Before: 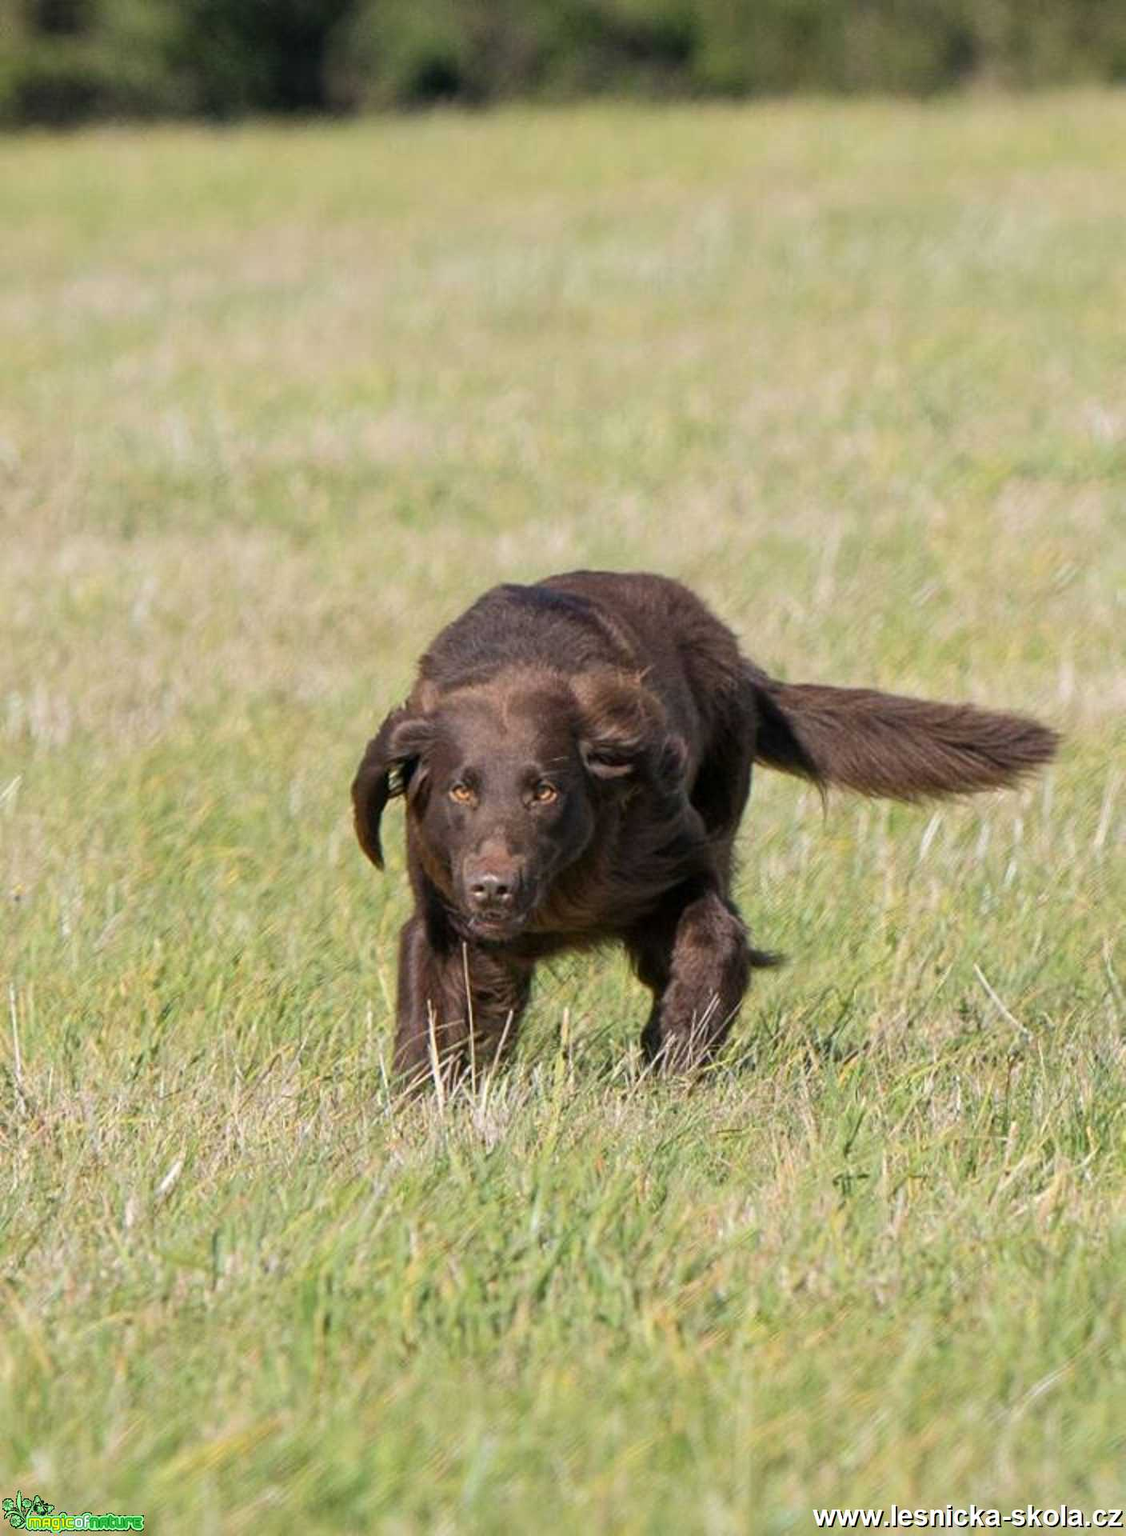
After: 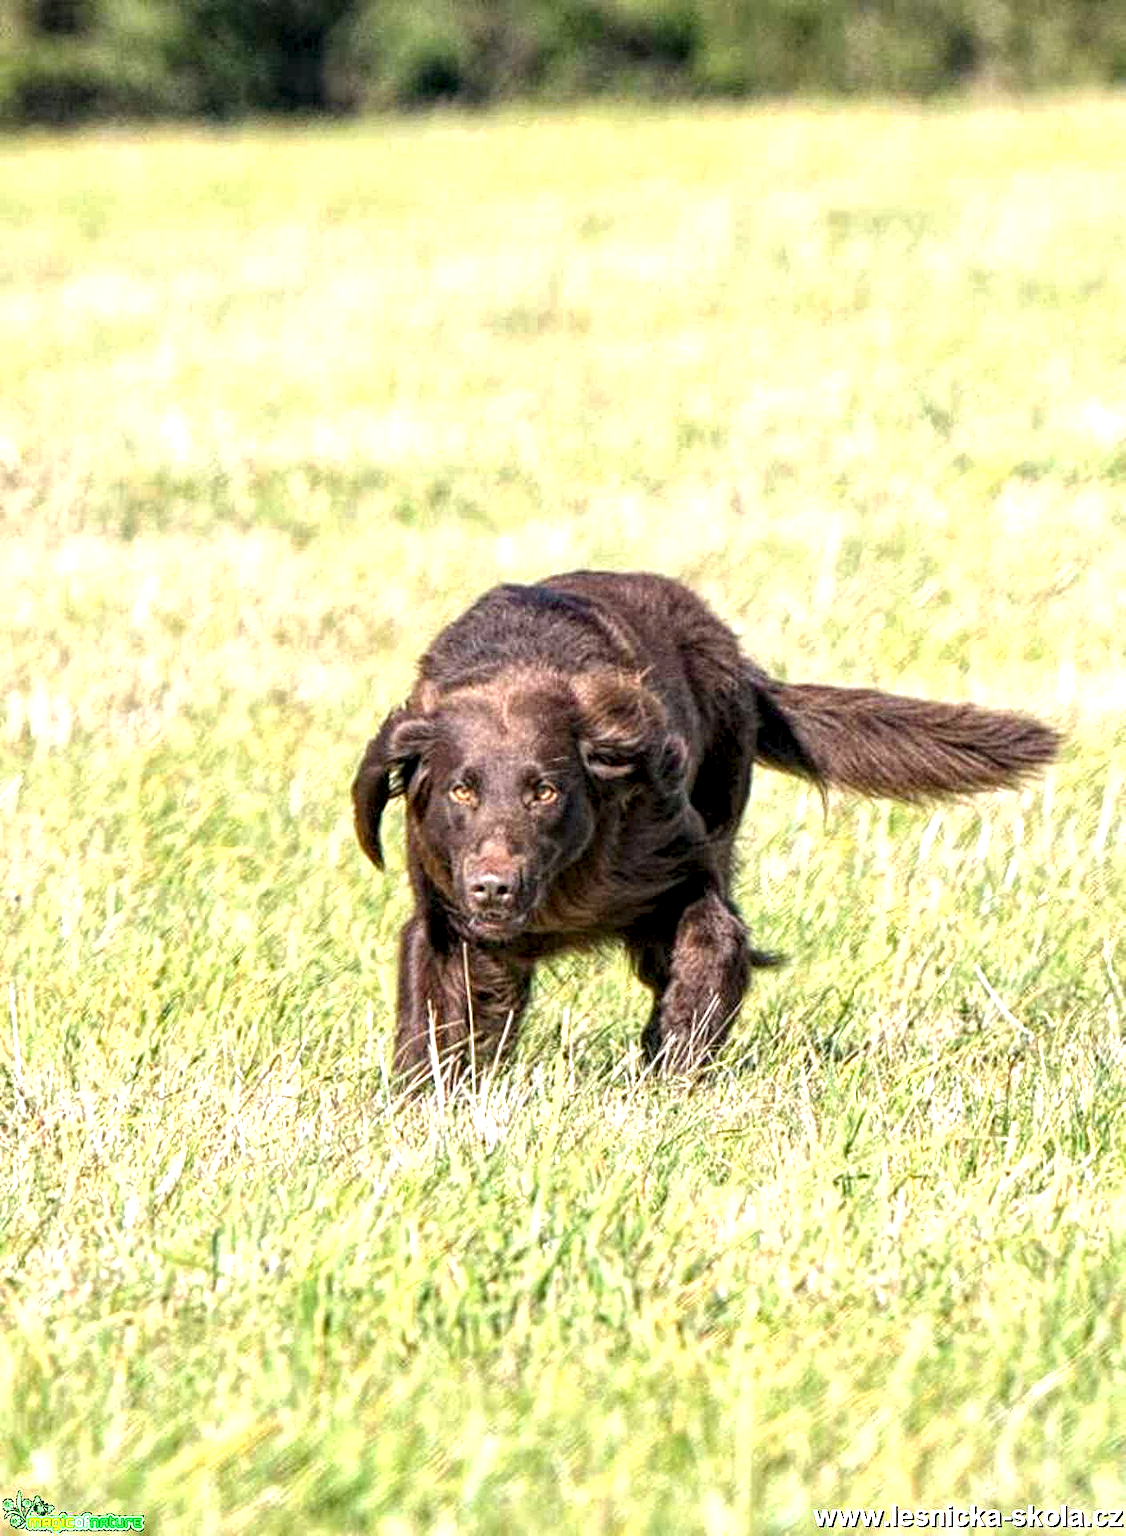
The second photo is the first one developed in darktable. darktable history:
local contrast: highlights 106%, shadows 101%, detail 200%, midtone range 0.2
haze removal: compatibility mode true, adaptive false
exposure: exposure 1.064 EV, compensate exposure bias true, compensate highlight preservation false
